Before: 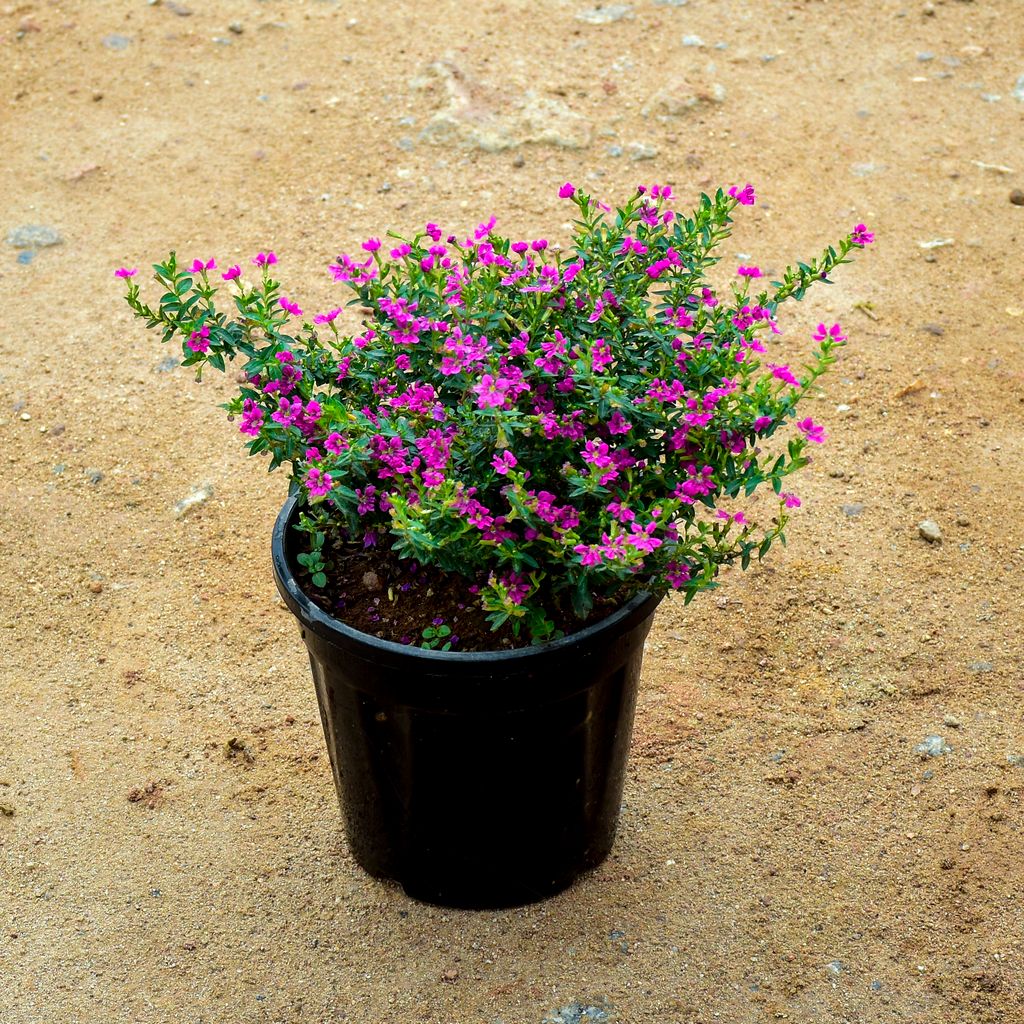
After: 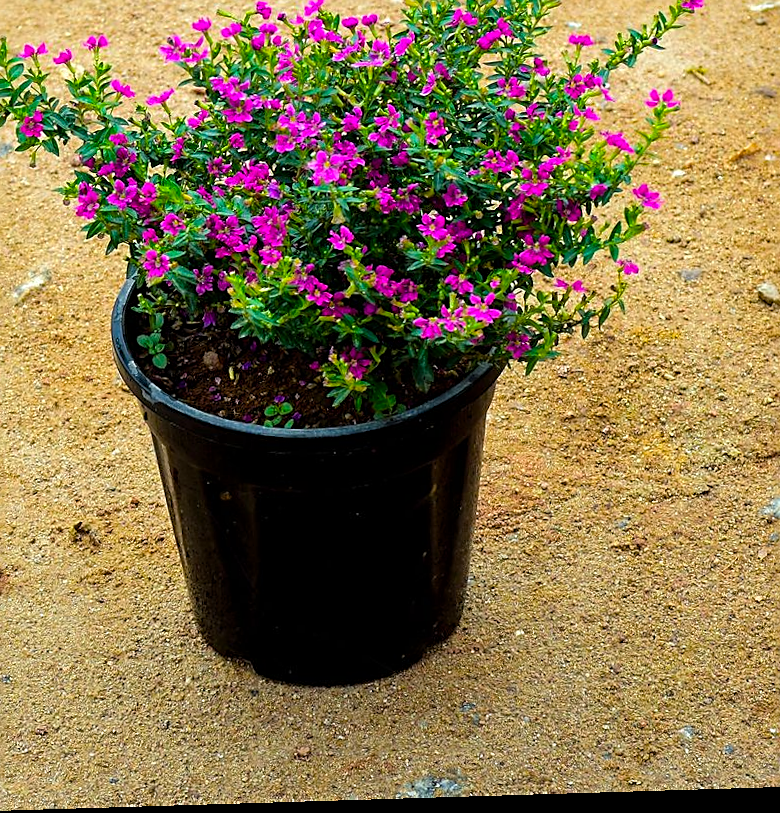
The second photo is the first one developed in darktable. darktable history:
sharpen: on, module defaults
color balance rgb: perceptual saturation grading › global saturation 25%, global vibrance 10%
rotate and perspective: rotation -1.75°, automatic cropping off
crop: left 16.871%, top 22.857%, right 9.116%
